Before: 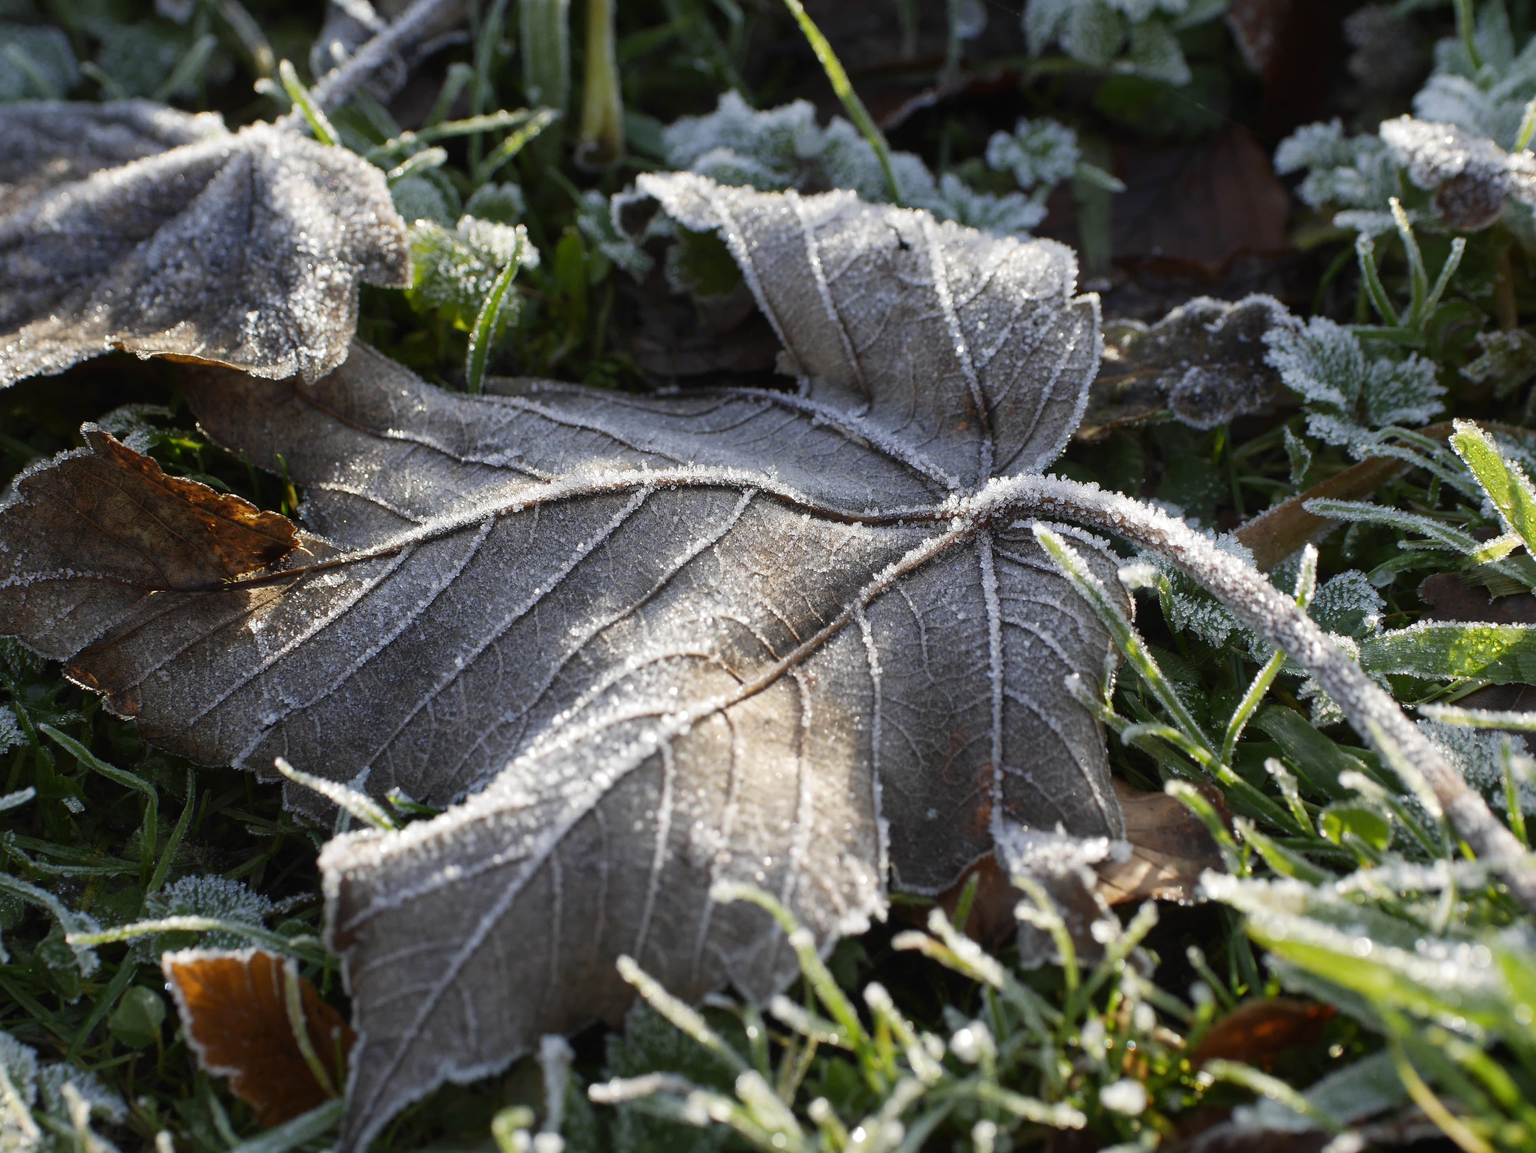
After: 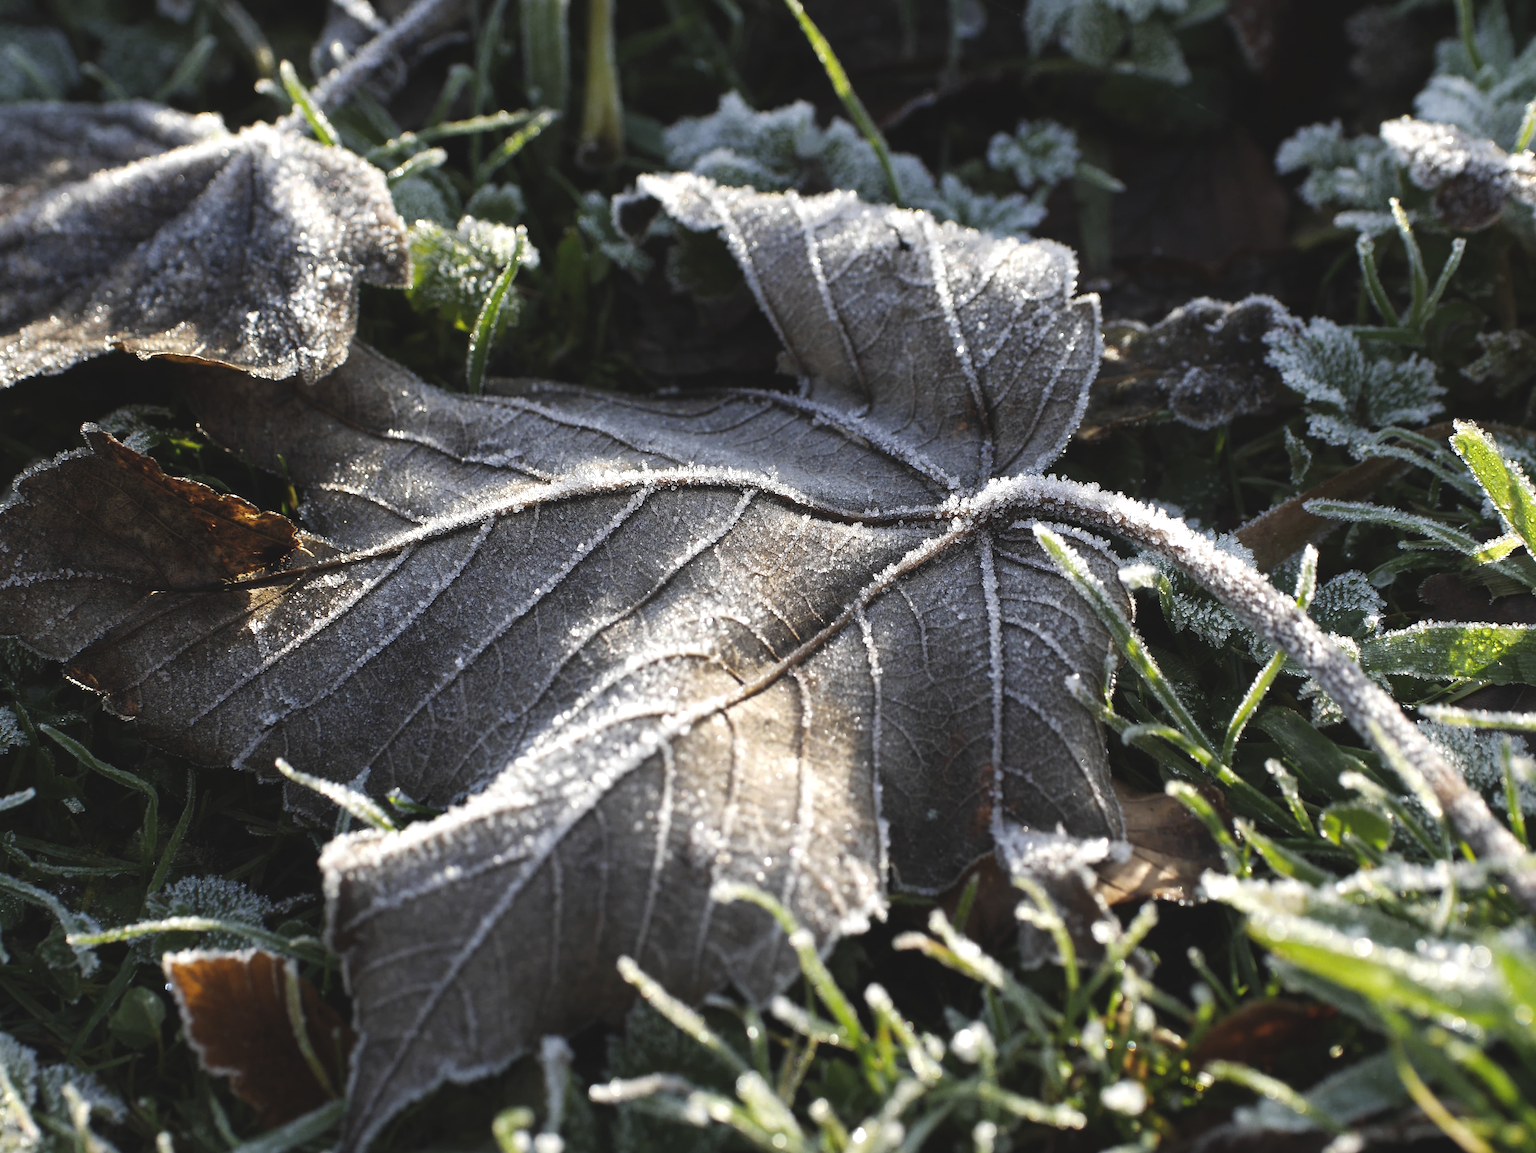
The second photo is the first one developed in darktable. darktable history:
exposure: black level correction -0.015, exposure -0.5 EV, compensate highlight preservation false
rotate and perspective: crop left 0, crop top 0
contrast brightness saturation: contrast -0.1, brightness 0.05, saturation 0.08
levels: levels [0.044, 0.475, 0.791]
